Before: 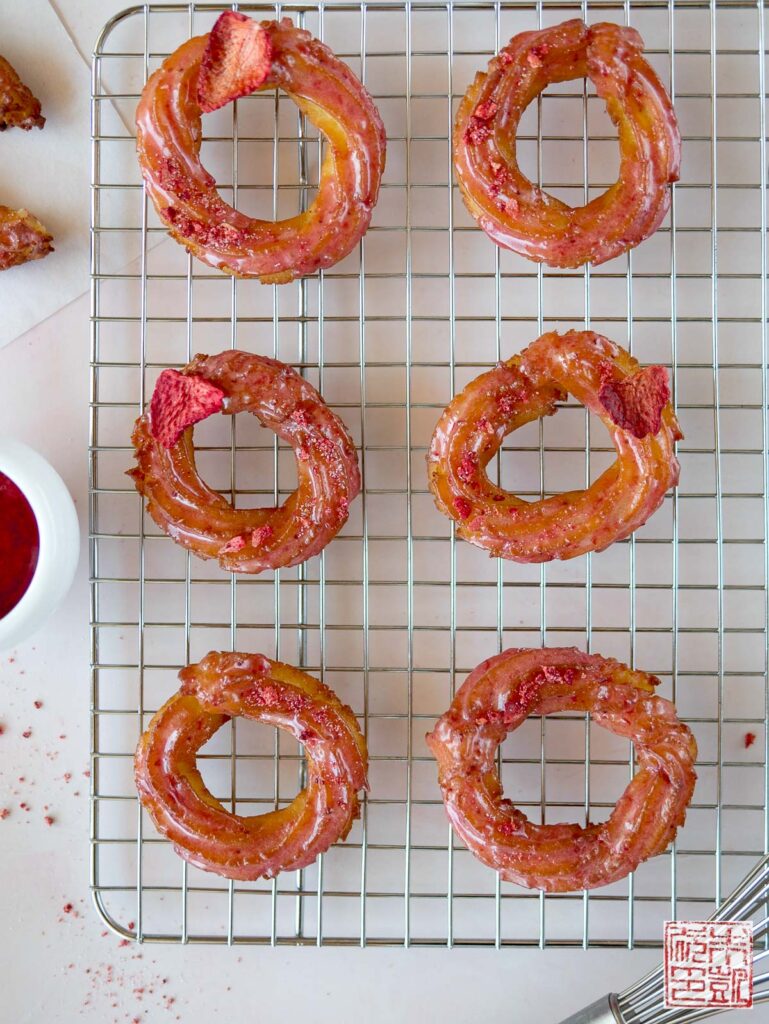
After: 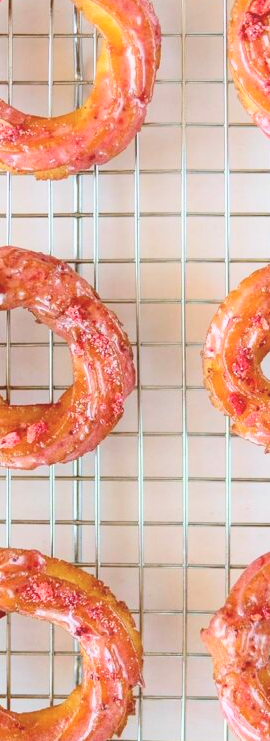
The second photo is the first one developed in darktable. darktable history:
crop and rotate: left 29.476%, top 10.214%, right 35.32%, bottom 17.333%
color balance: lift [1.007, 1, 1, 1], gamma [1.097, 1, 1, 1]
contrast brightness saturation: contrast 0.2, brightness 0.16, saturation 0.22
shadows and highlights: shadows -70, highlights 35, soften with gaussian
